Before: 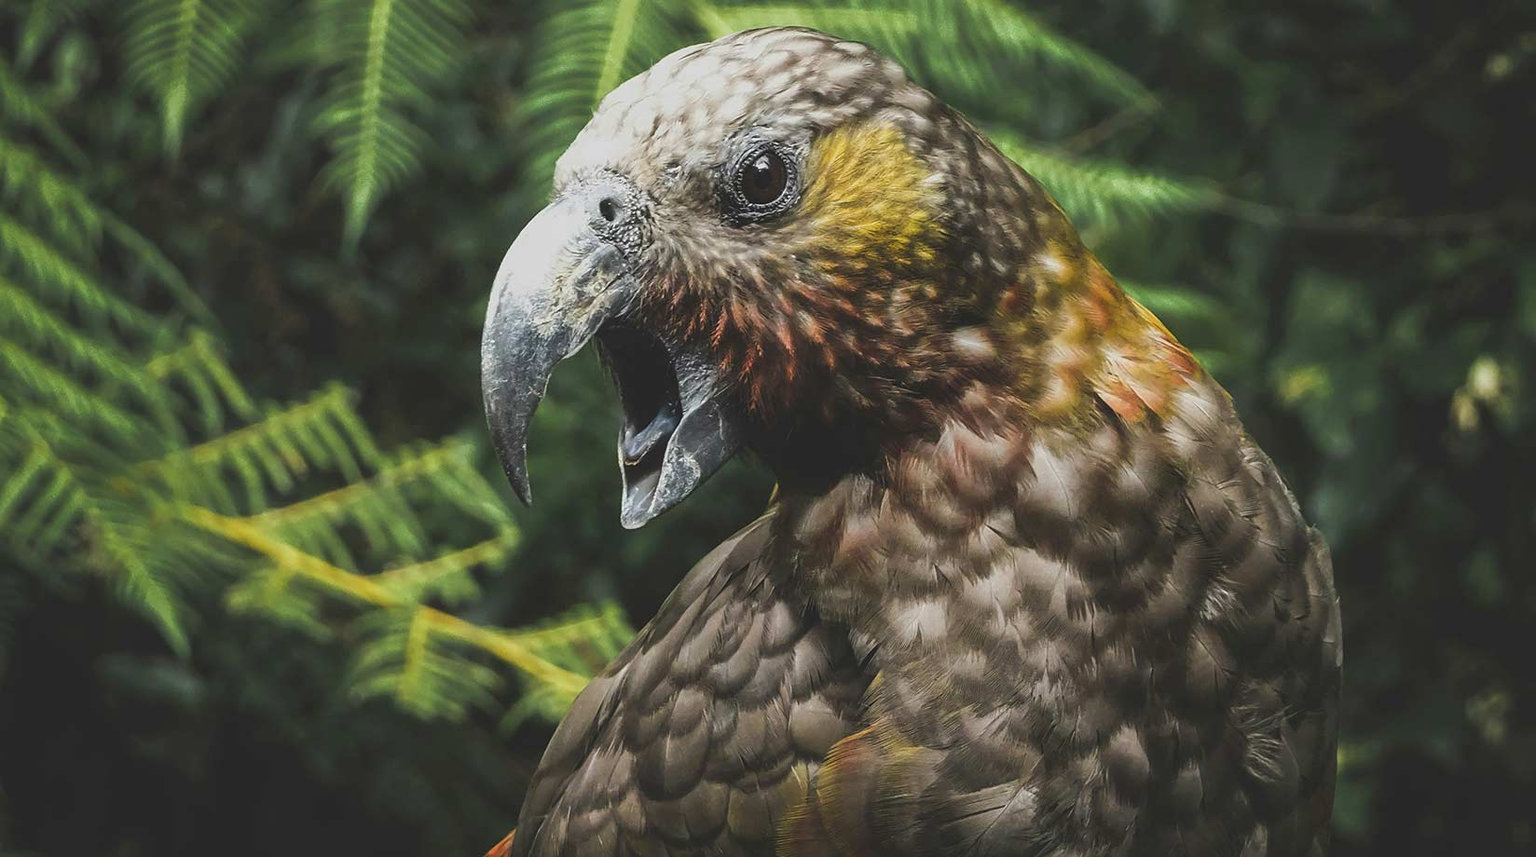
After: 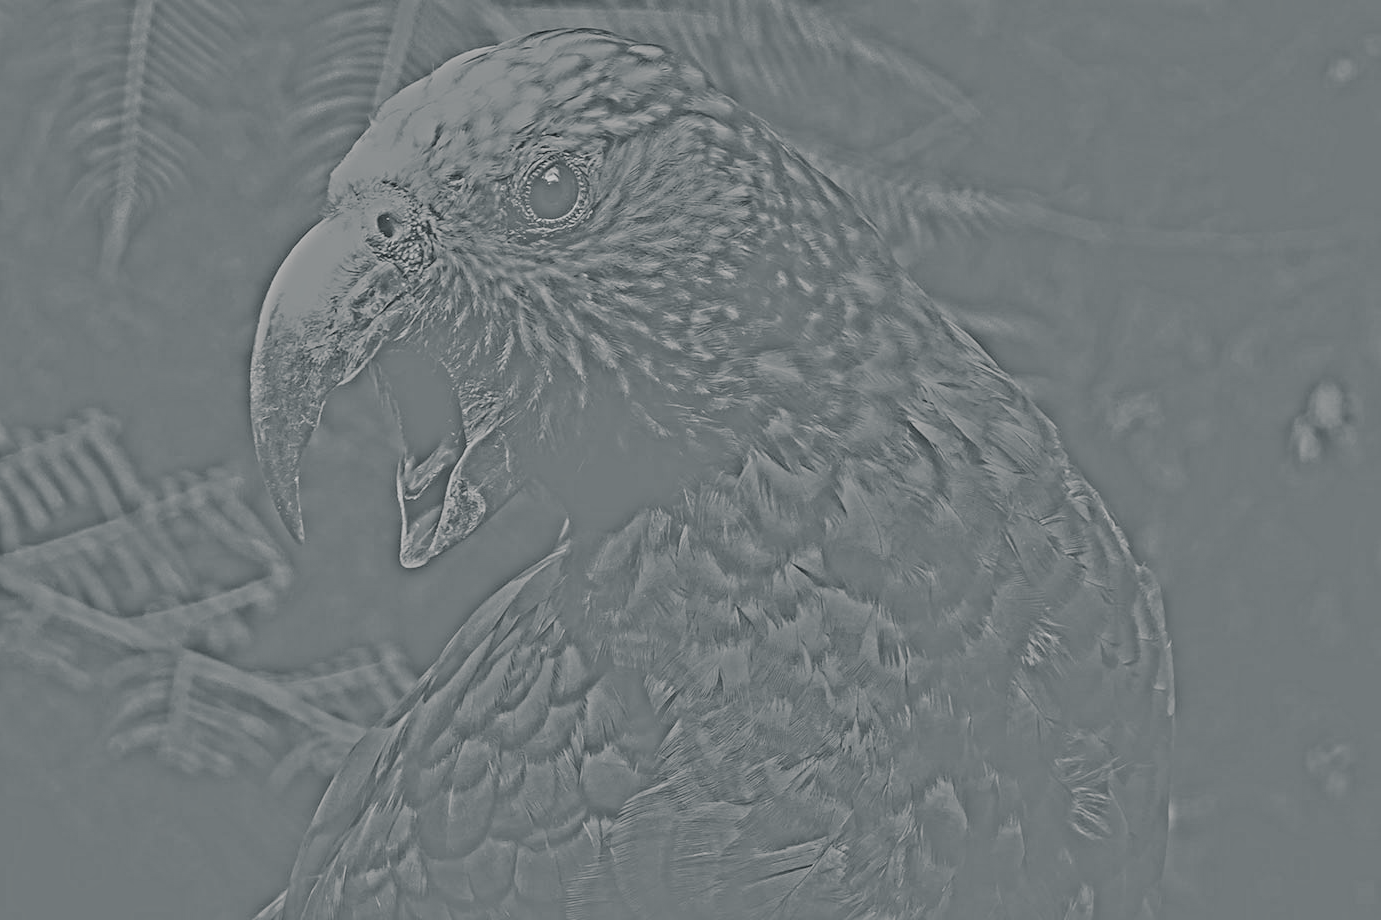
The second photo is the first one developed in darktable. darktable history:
highpass: sharpness 25.84%, contrast boost 14.94%
color balance rgb: linear chroma grading › global chroma 15%, perceptual saturation grading › global saturation 30%
crop: left 16.145%
split-toning: shadows › hue 201.6°, shadows › saturation 0.16, highlights › hue 50.4°, highlights › saturation 0.2, balance -49.9
bloom: on, module defaults
exposure: exposure 1.137 EV, compensate highlight preservation false
filmic rgb: black relative exposure -7.65 EV, white relative exposure 4.56 EV, hardness 3.61, color science v6 (2022)
white balance: red 1.009, blue 1.027
